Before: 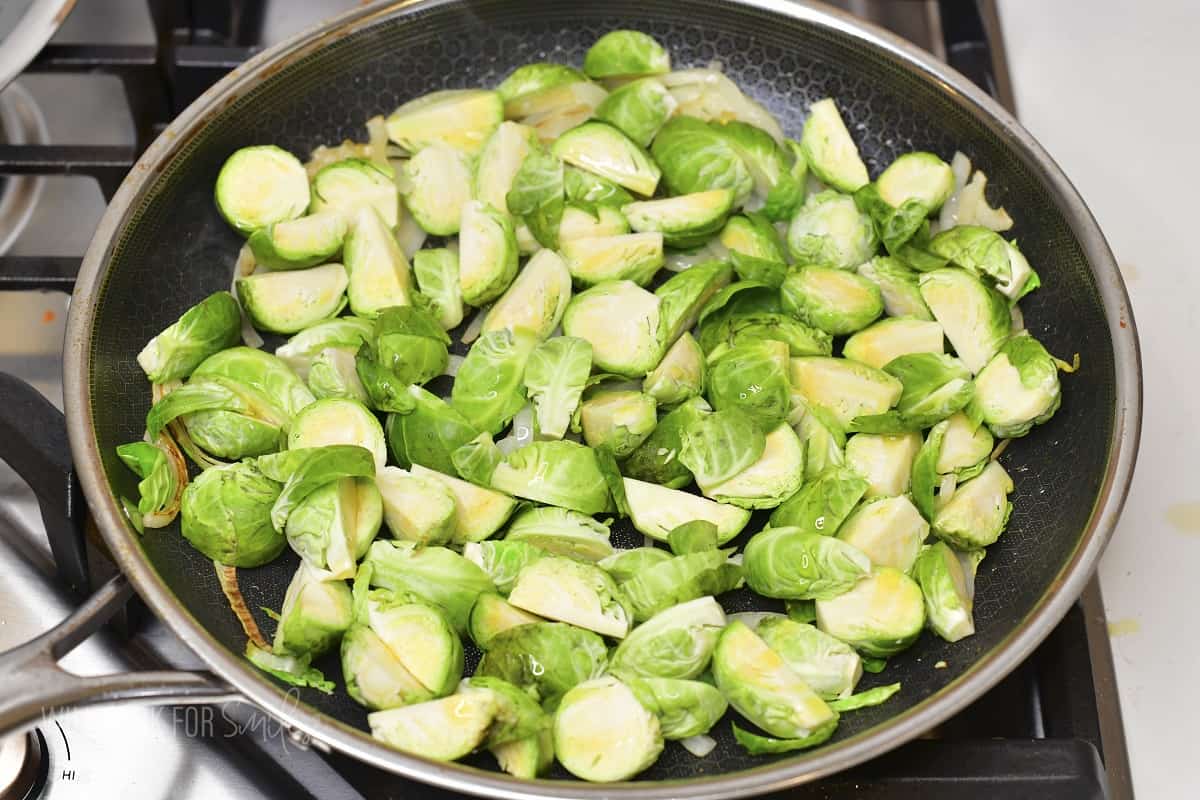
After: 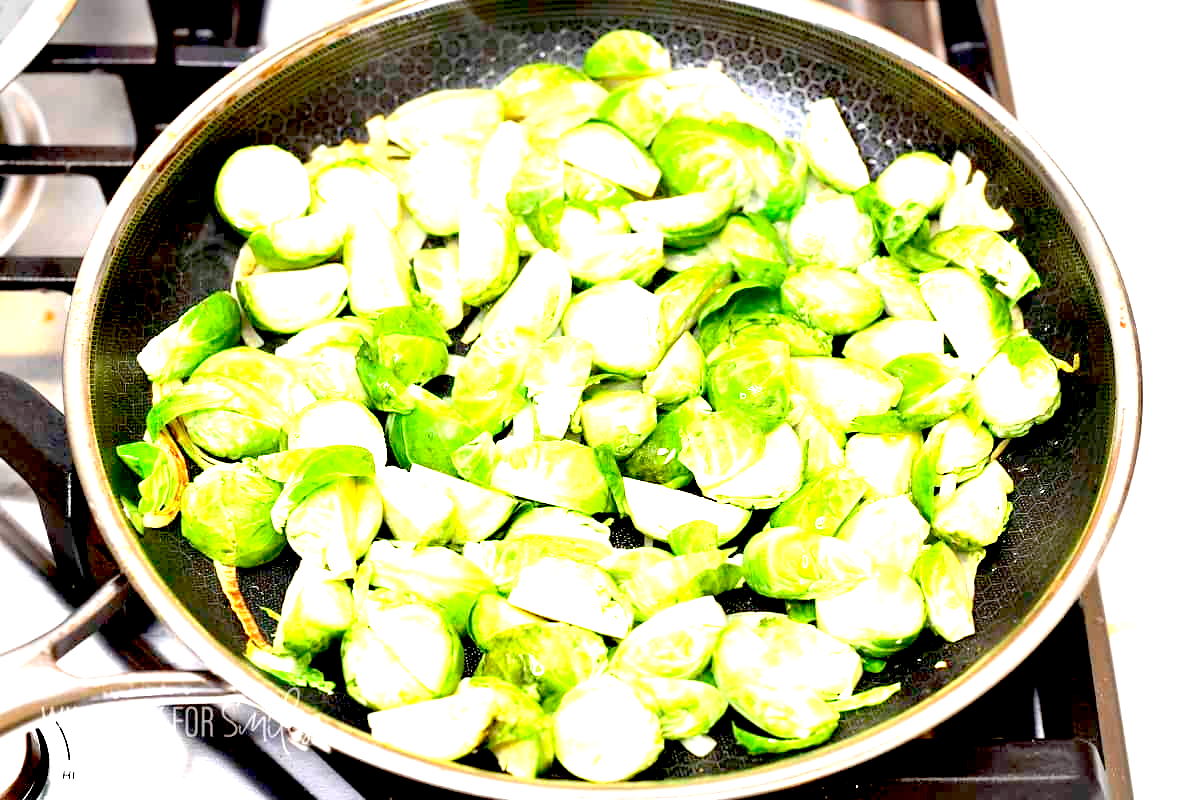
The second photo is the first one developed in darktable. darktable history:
exposure: black level correction 0.015, exposure 1.772 EV, compensate highlight preservation false
